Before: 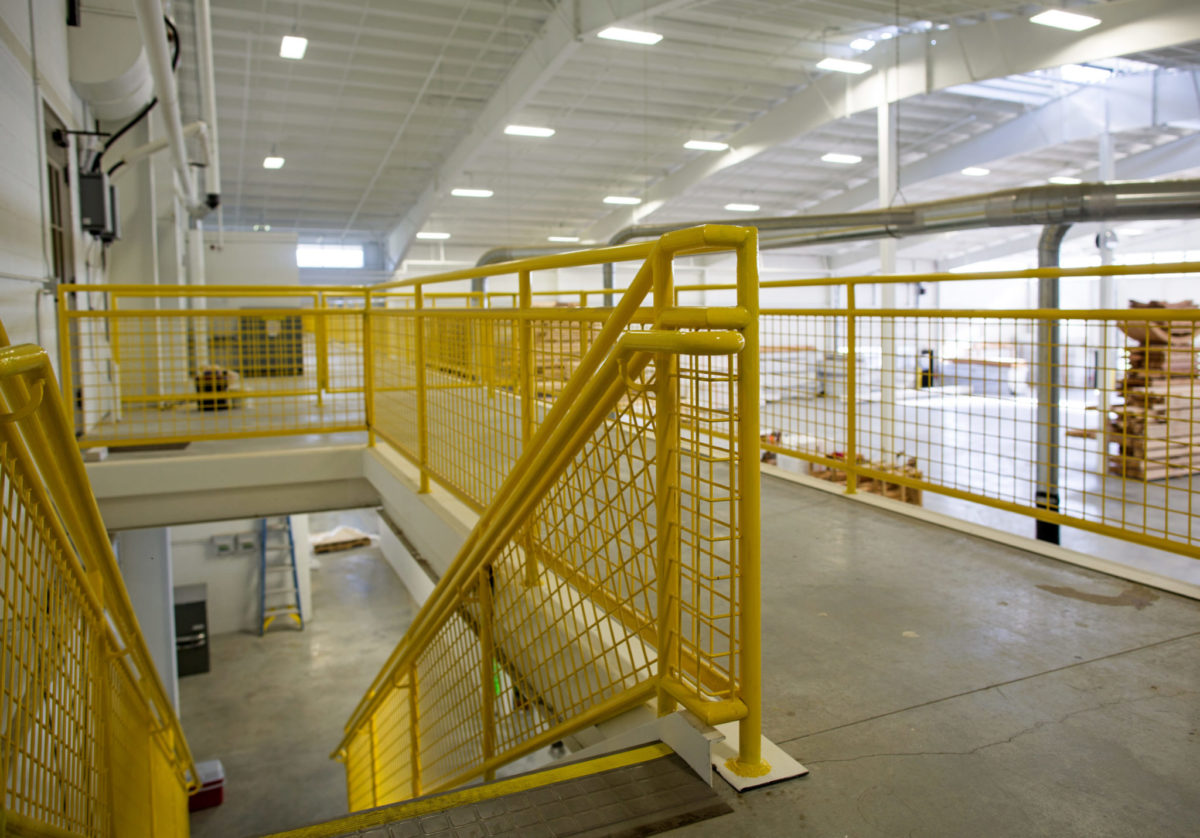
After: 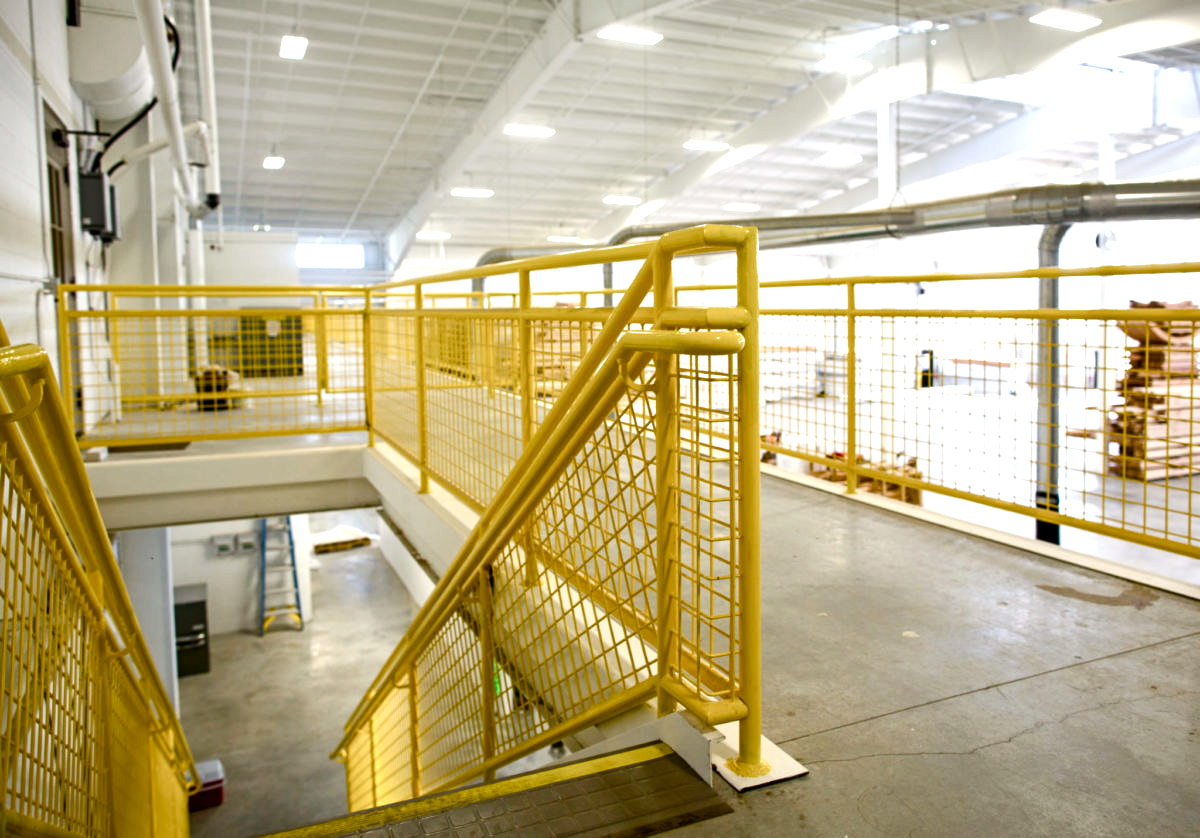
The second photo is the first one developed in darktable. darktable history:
color balance rgb: perceptual saturation grading › highlights -29.58%, perceptual saturation grading › mid-tones 29.47%, perceptual saturation grading › shadows 59.73%, perceptual brilliance grading › global brilliance -17.79%, perceptual brilliance grading › highlights 28.73%, global vibrance 15.44%
tone equalizer: -8 EV -0.417 EV, -7 EV -0.389 EV, -6 EV -0.333 EV, -5 EV -0.222 EV, -3 EV 0.222 EV, -2 EV 0.333 EV, -1 EV 0.389 EV, +0 EV 0.417 EV, edges refinement/feathering 500, mask exposure compensation -1.57 EV, preserve details no
